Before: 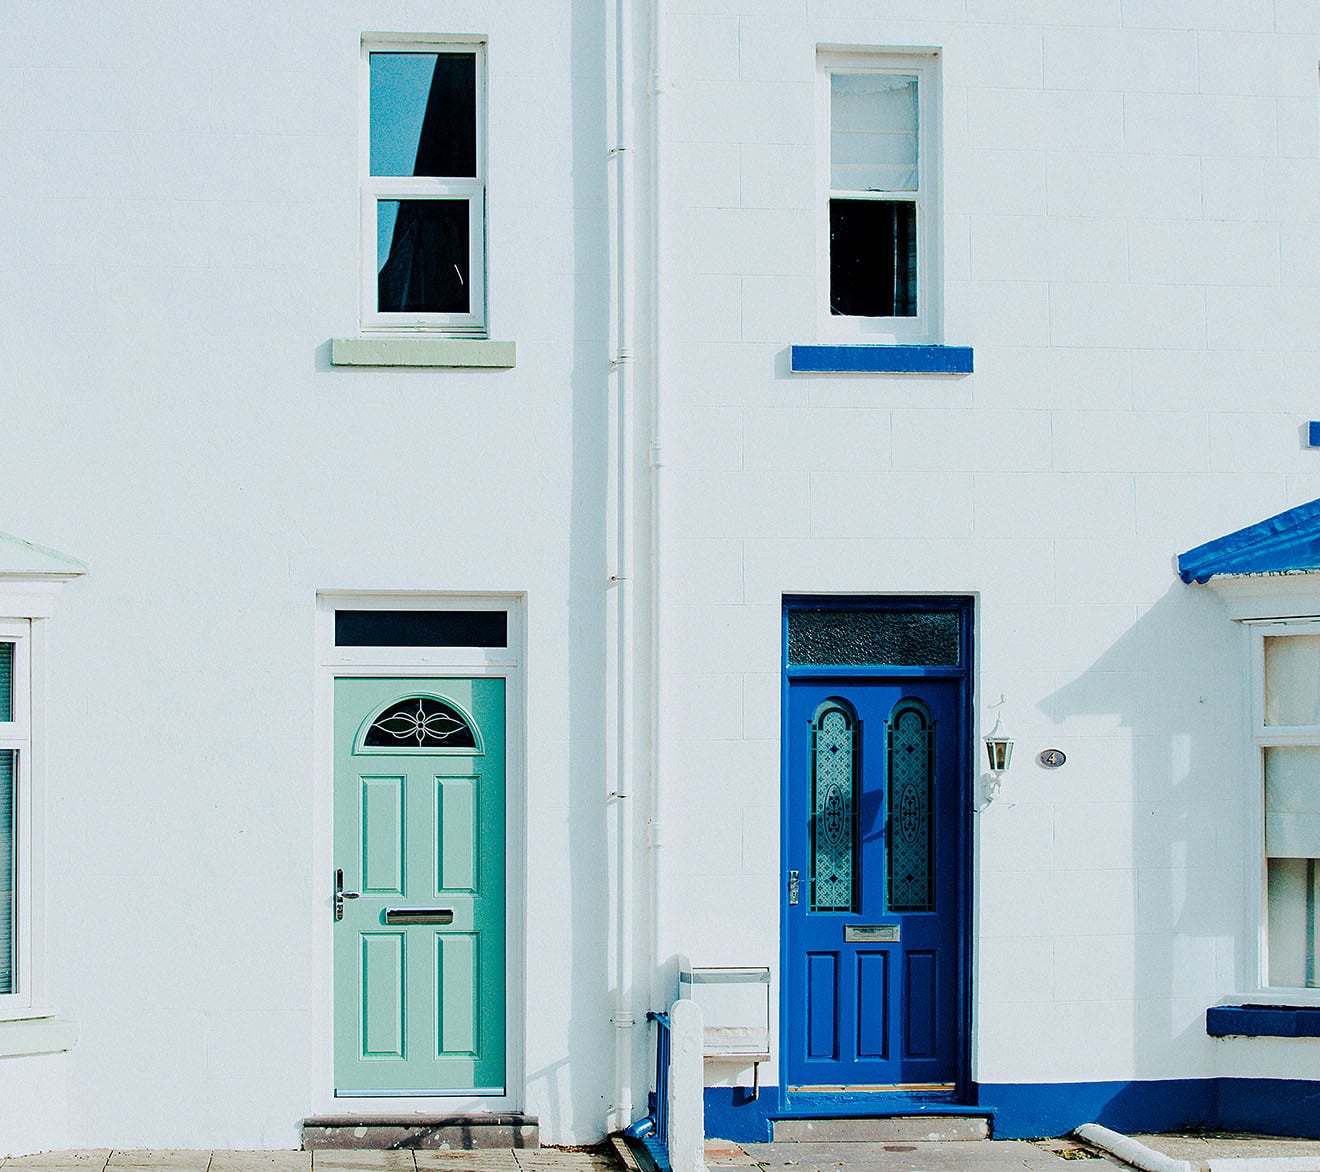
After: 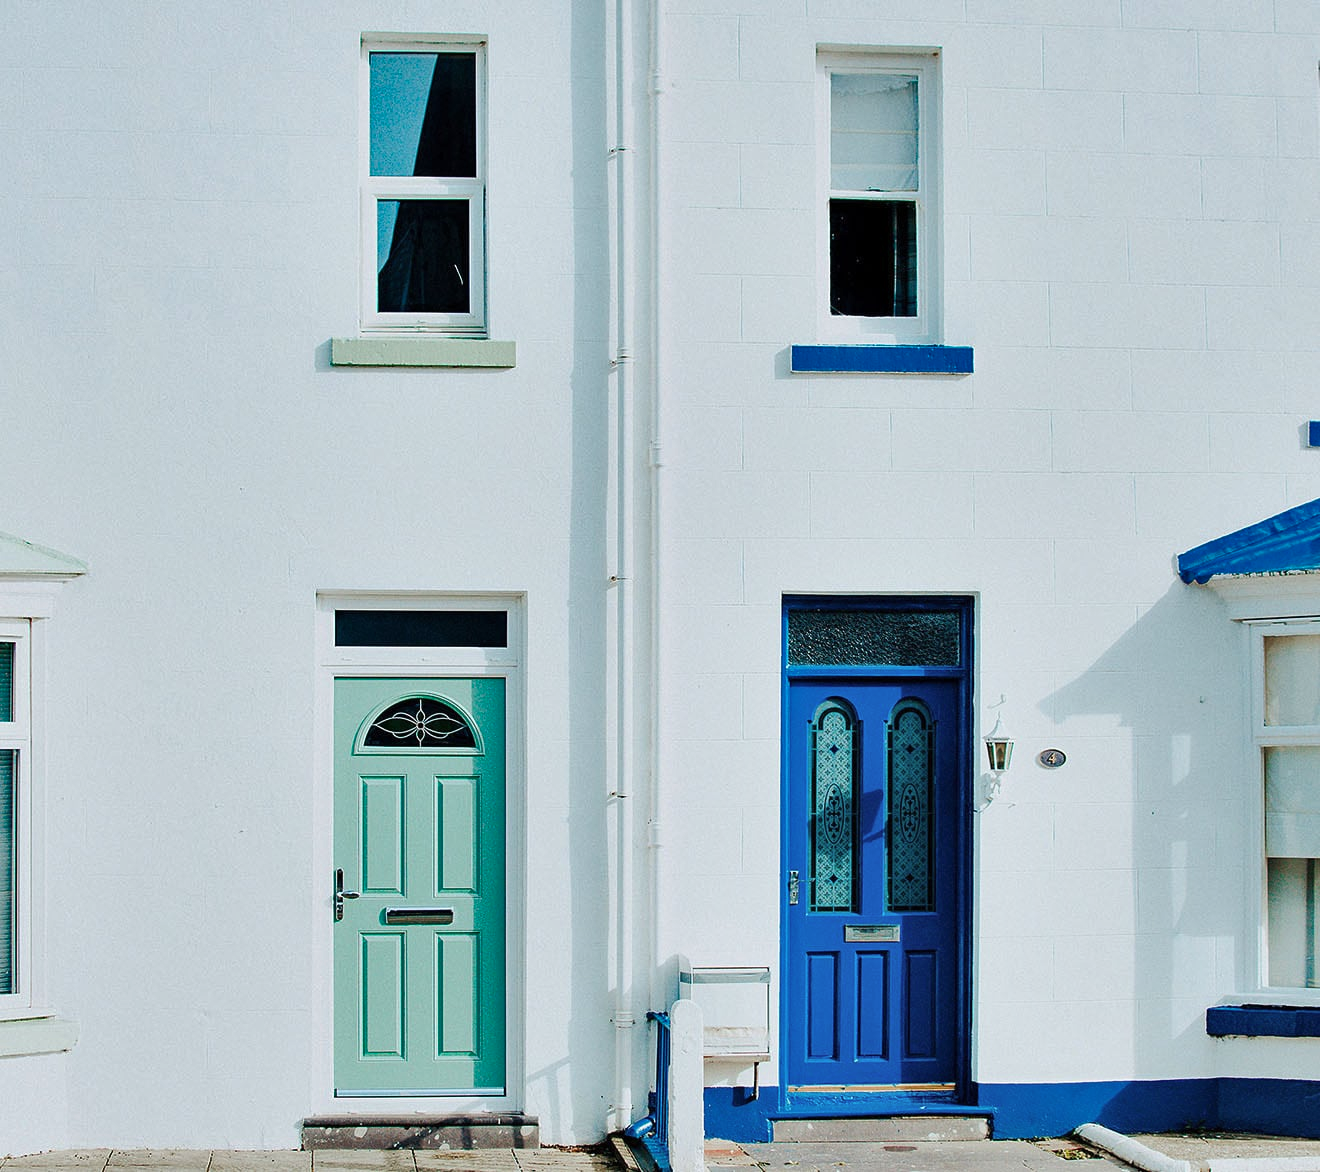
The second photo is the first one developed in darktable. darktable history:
shadows and highlights: soften with gaussian
contrast brightness saturation: contrast 0.05, brightness 0.06, saturation 0.01
